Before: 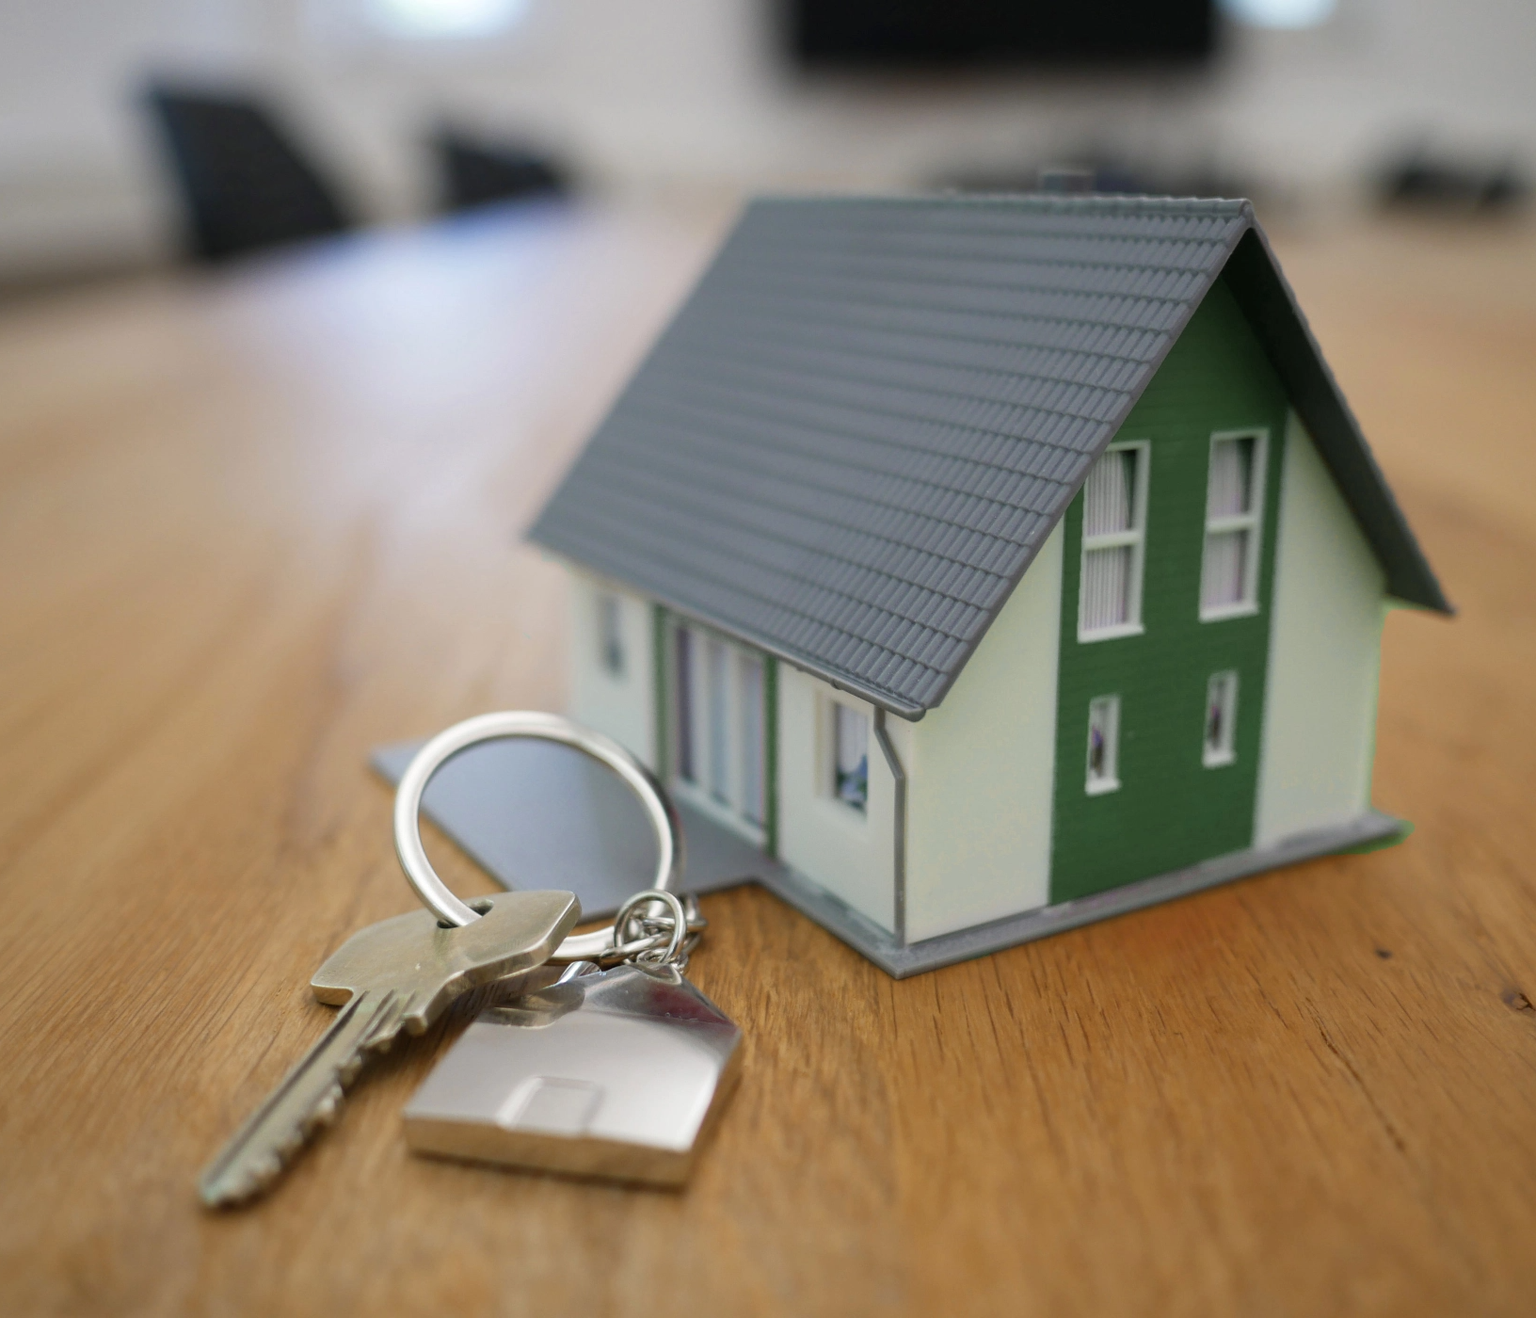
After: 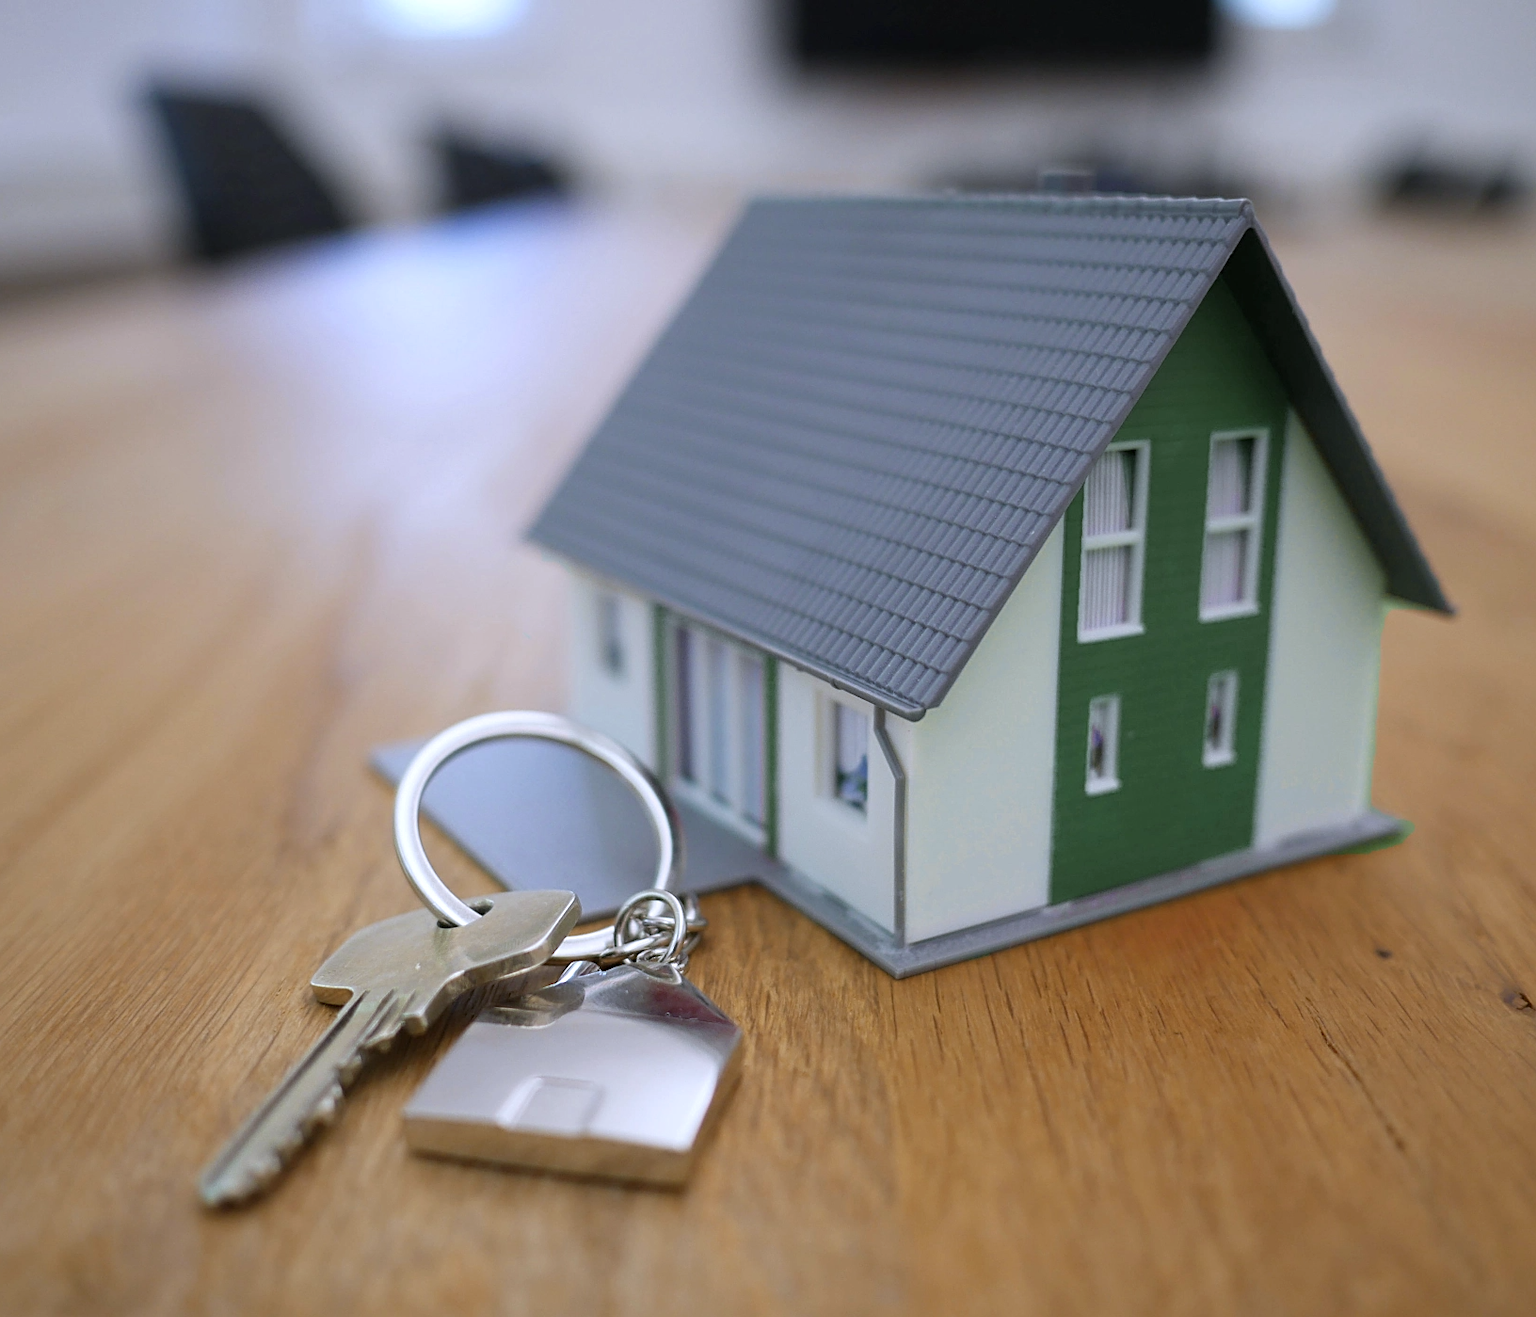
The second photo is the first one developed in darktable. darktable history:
levels: levels [0, 0.492, 0.984]
white balance: red 0.967, blue 1.119, emerald 0.756
sharpen: on, module defaults
